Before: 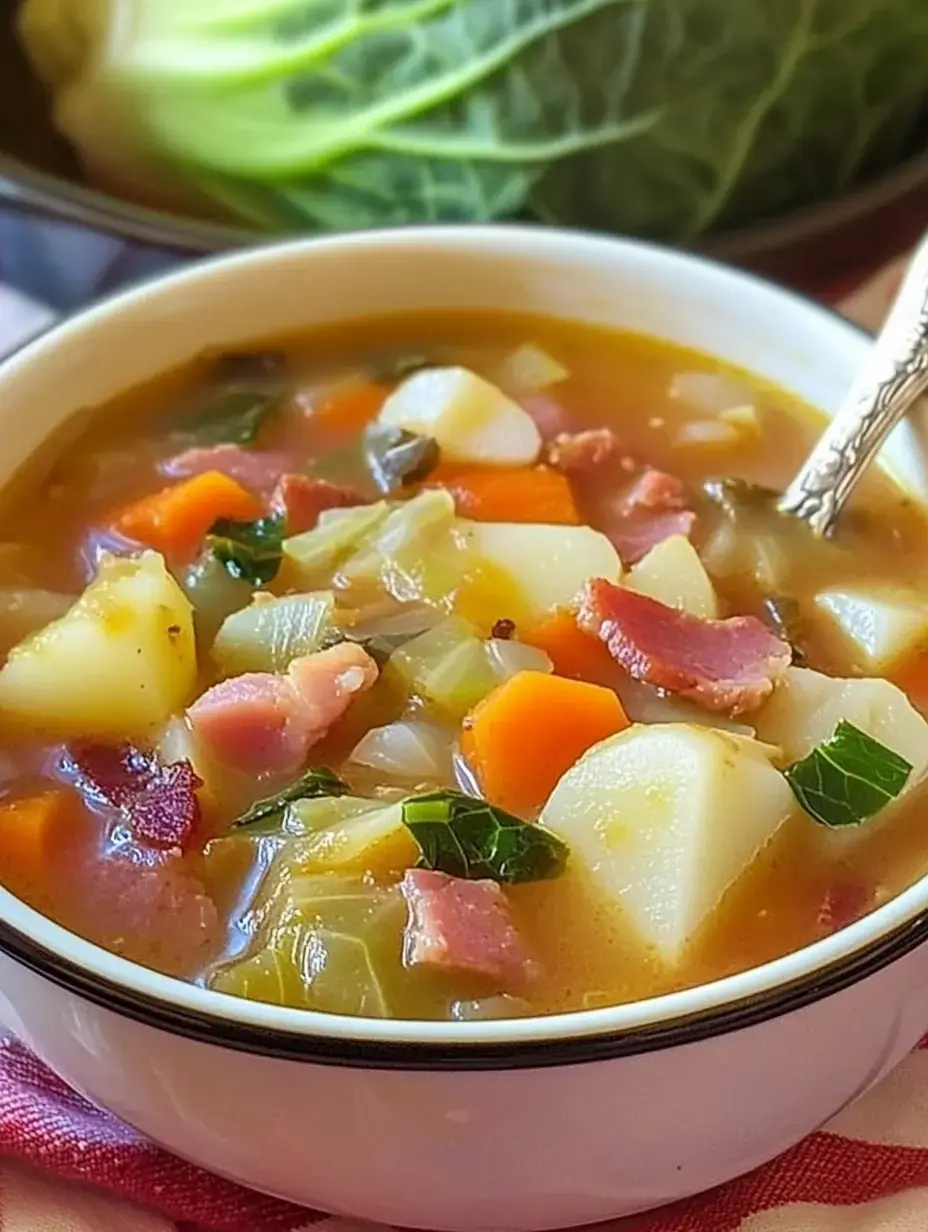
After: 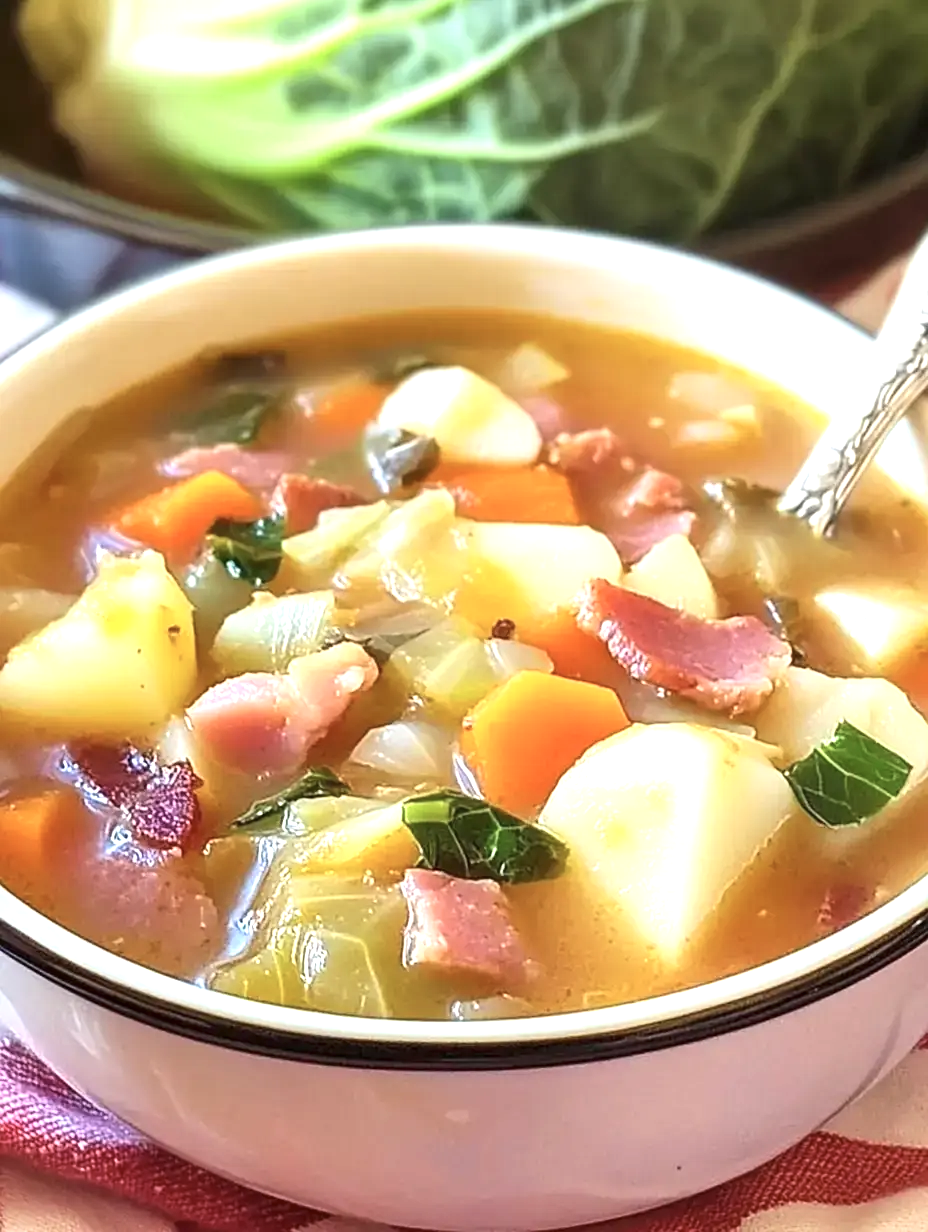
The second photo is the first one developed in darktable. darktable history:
contrast brightness saturation: contrast 0.11, saturation -0.17
exposure: black level correction 0, exposure 0.9 EV, compensate exposure bias true, compensate highlight preservation false
